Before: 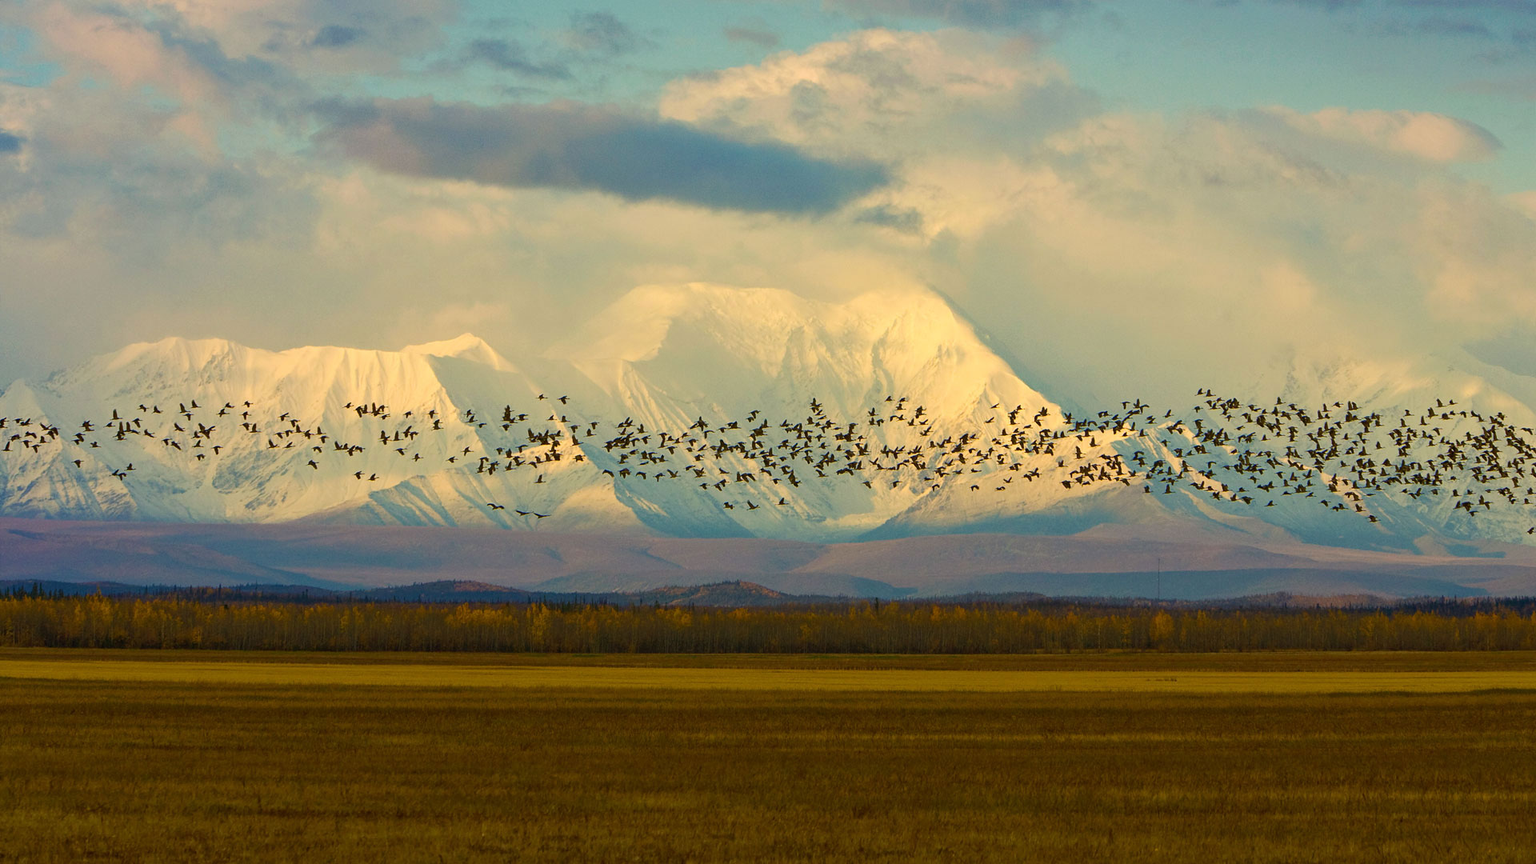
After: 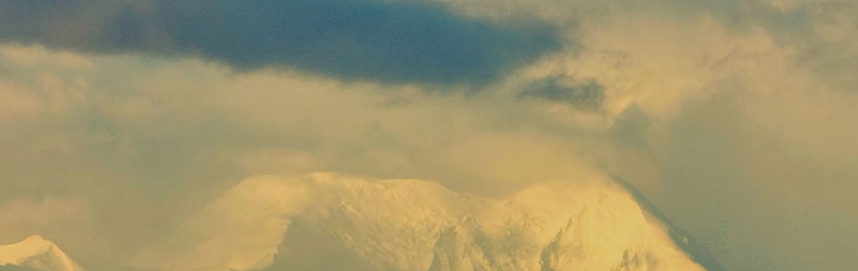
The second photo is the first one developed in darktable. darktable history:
contrast brightness saturation: contrast 0.04, saturation 0.16
crop: left 28.64%, top 16.832%, right 26.637%, bottom 58.055%
local contrast: on, module defaults
exposure: exposure -0.582 EV, compensate highlight preservation false
